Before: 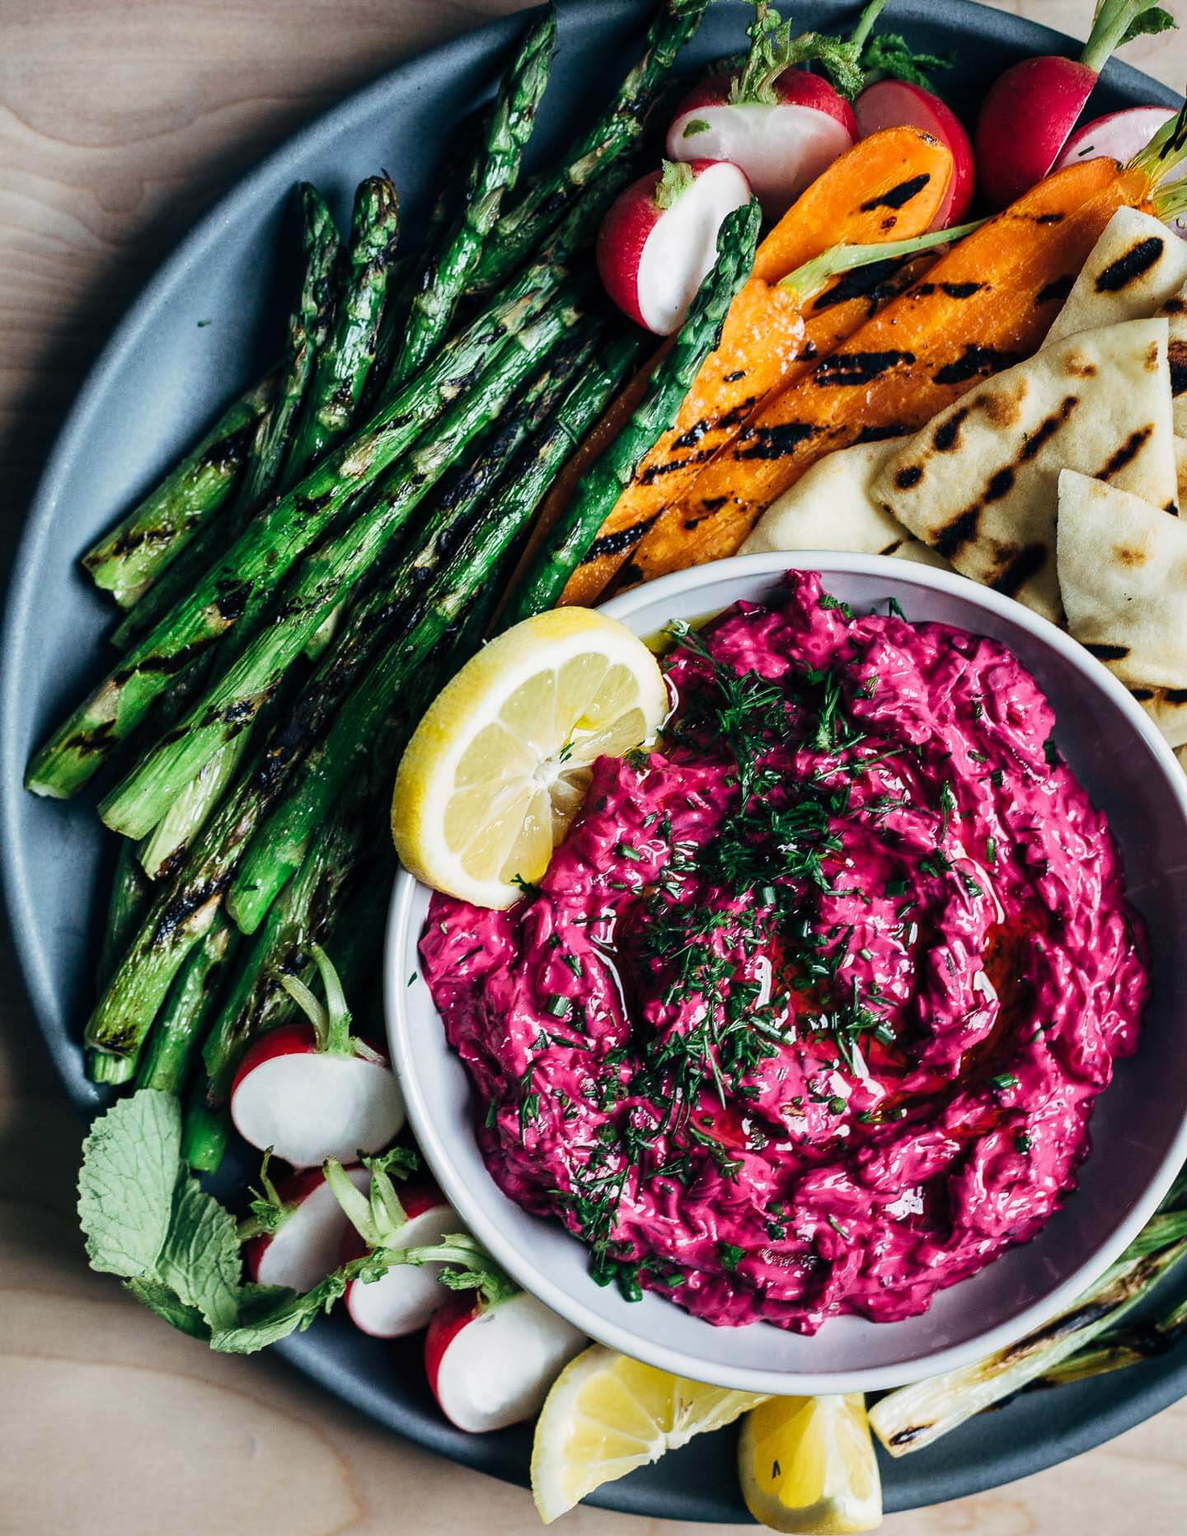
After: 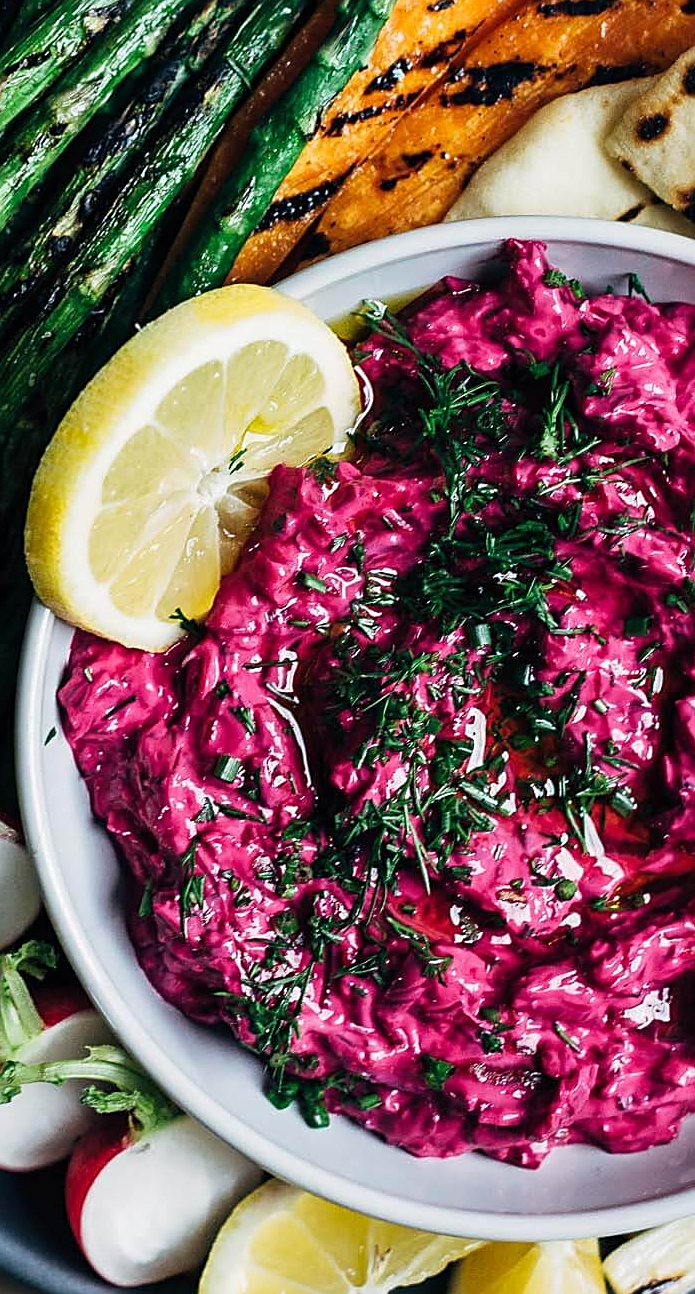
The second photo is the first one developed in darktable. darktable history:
crop: left 31.316%, top 24.303%, right 20.357%, bottom 6.258%
sharpen: on, module defaults
